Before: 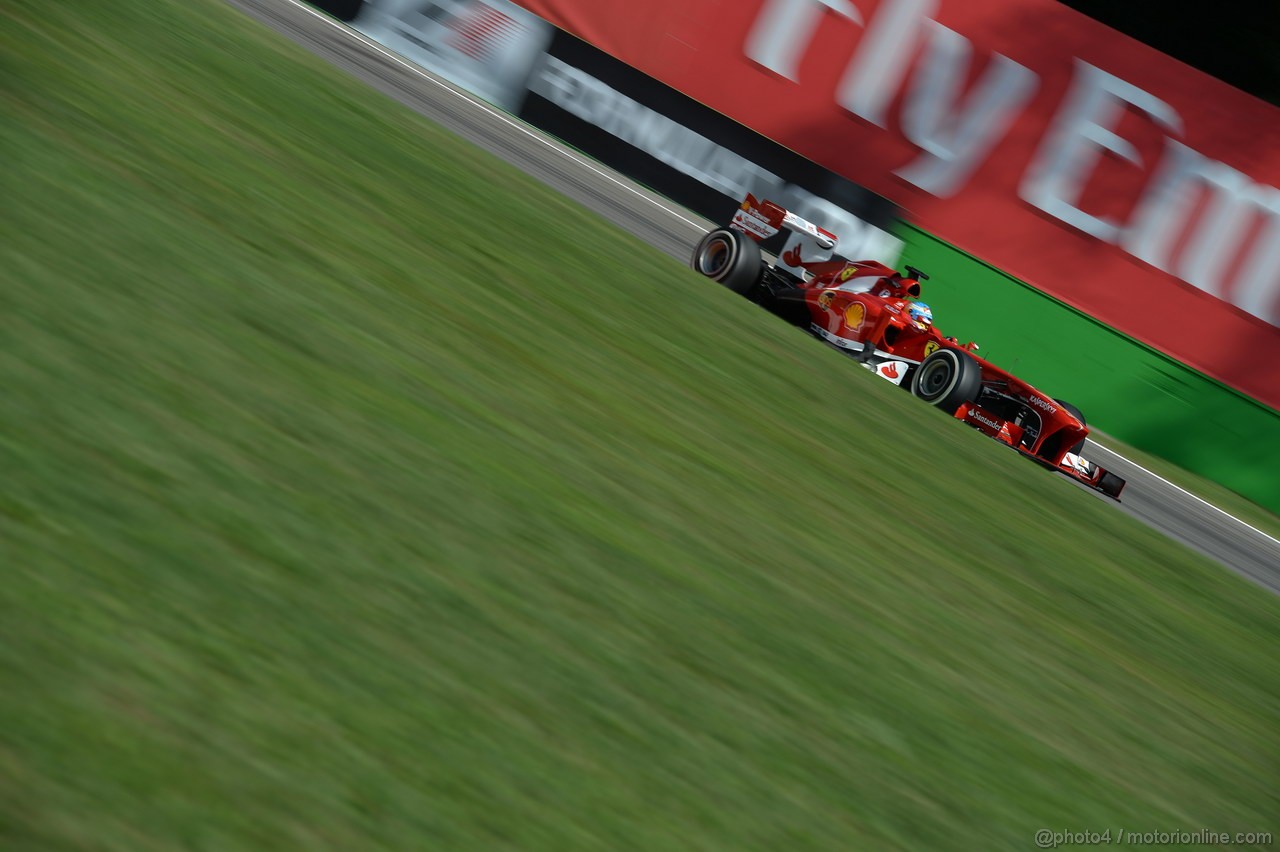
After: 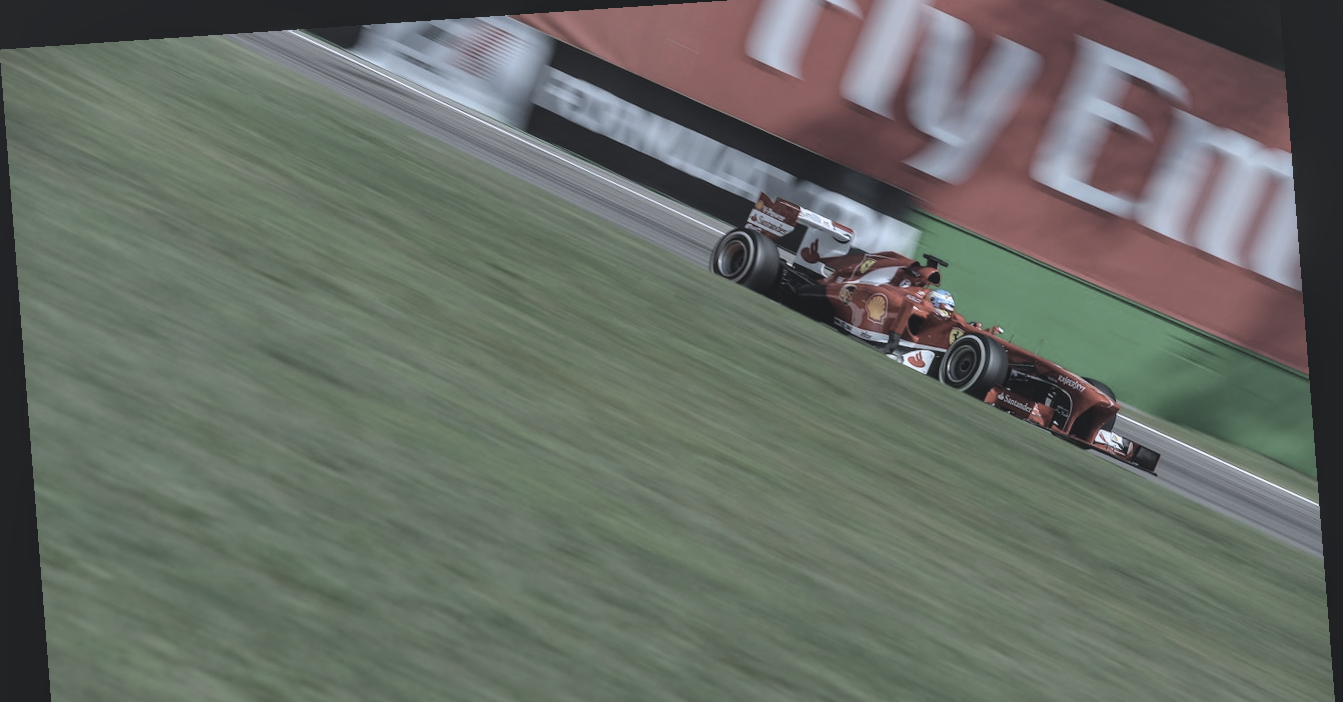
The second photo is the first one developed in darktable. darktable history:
white balance: red 0.98, blue 1.034
tone equalizer: on, module defaults
exposure: black level correction -0.015, exposure -0.5 EV, compensate highlight preservation false
crop: top 3.857%, bottom 21.132%
color calibration: illuminant as shot in camera, x 0.37, y 0.382, temperature 4313.32 K
rotate and perspective: rotation -4.2°, shear 0.006, automatic cropping off
local contrast: highlights 20%, detail 150%
contrast brightness saturation: brightness 0.18, saturation -0.5
